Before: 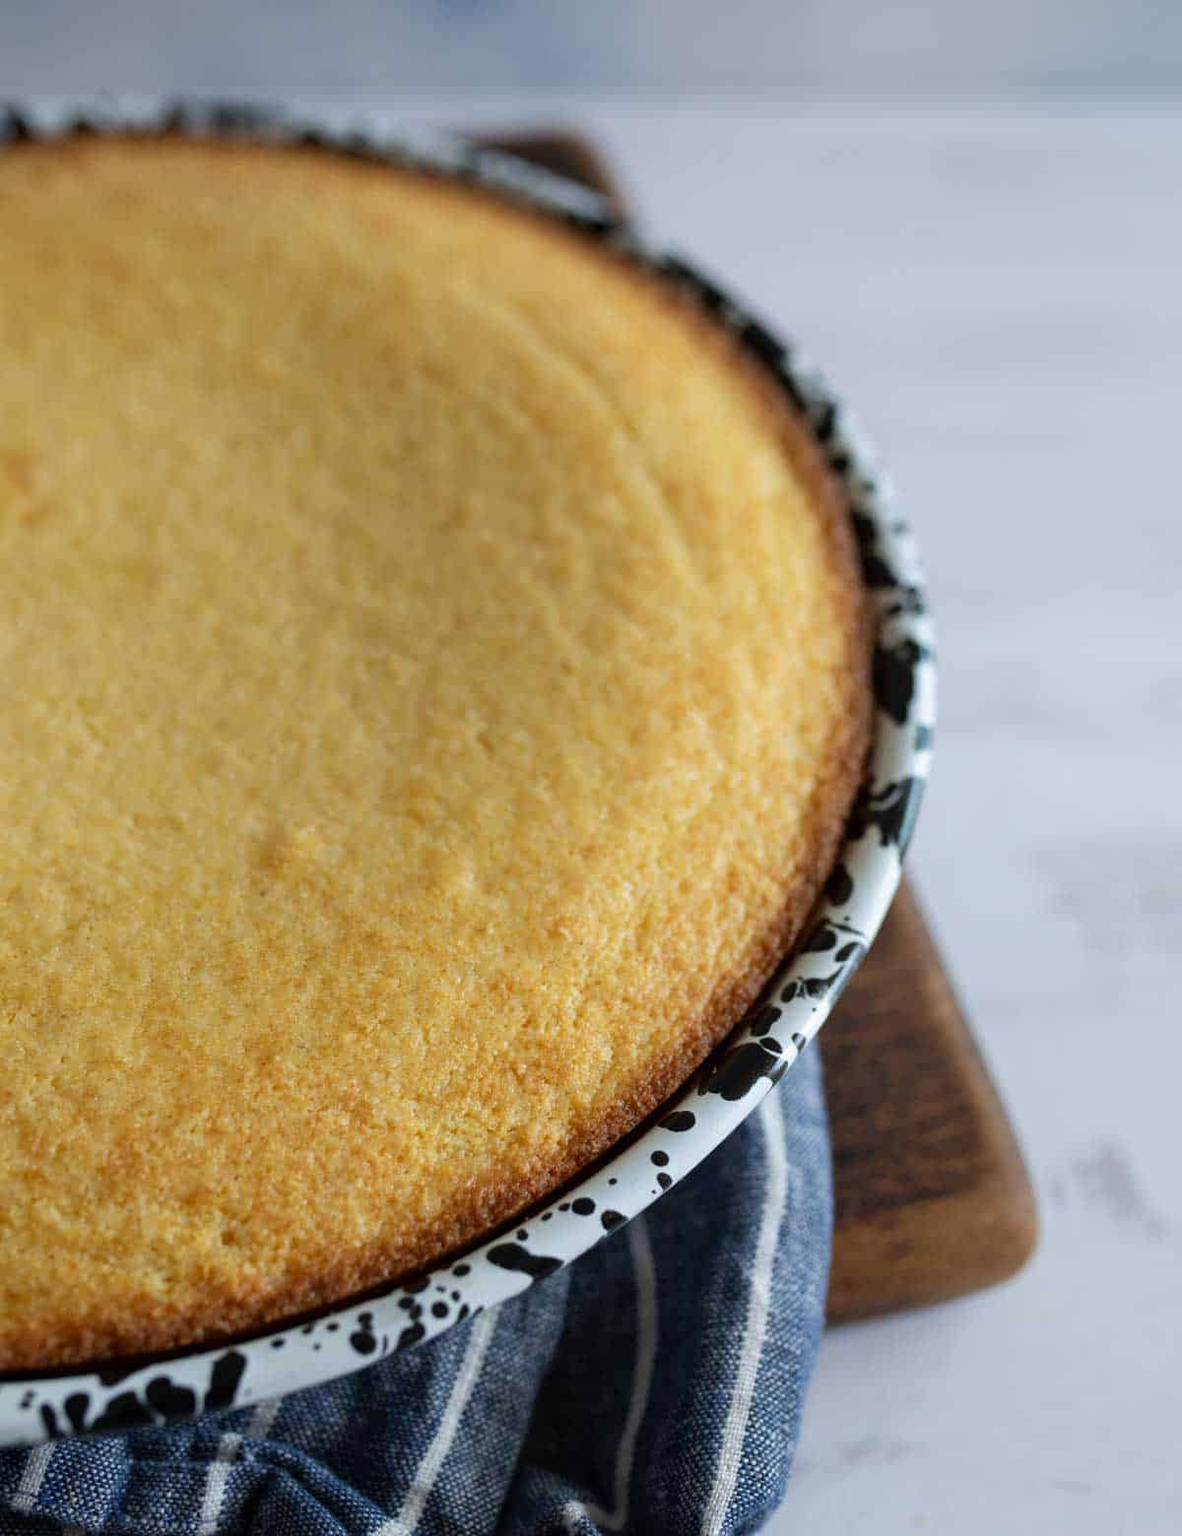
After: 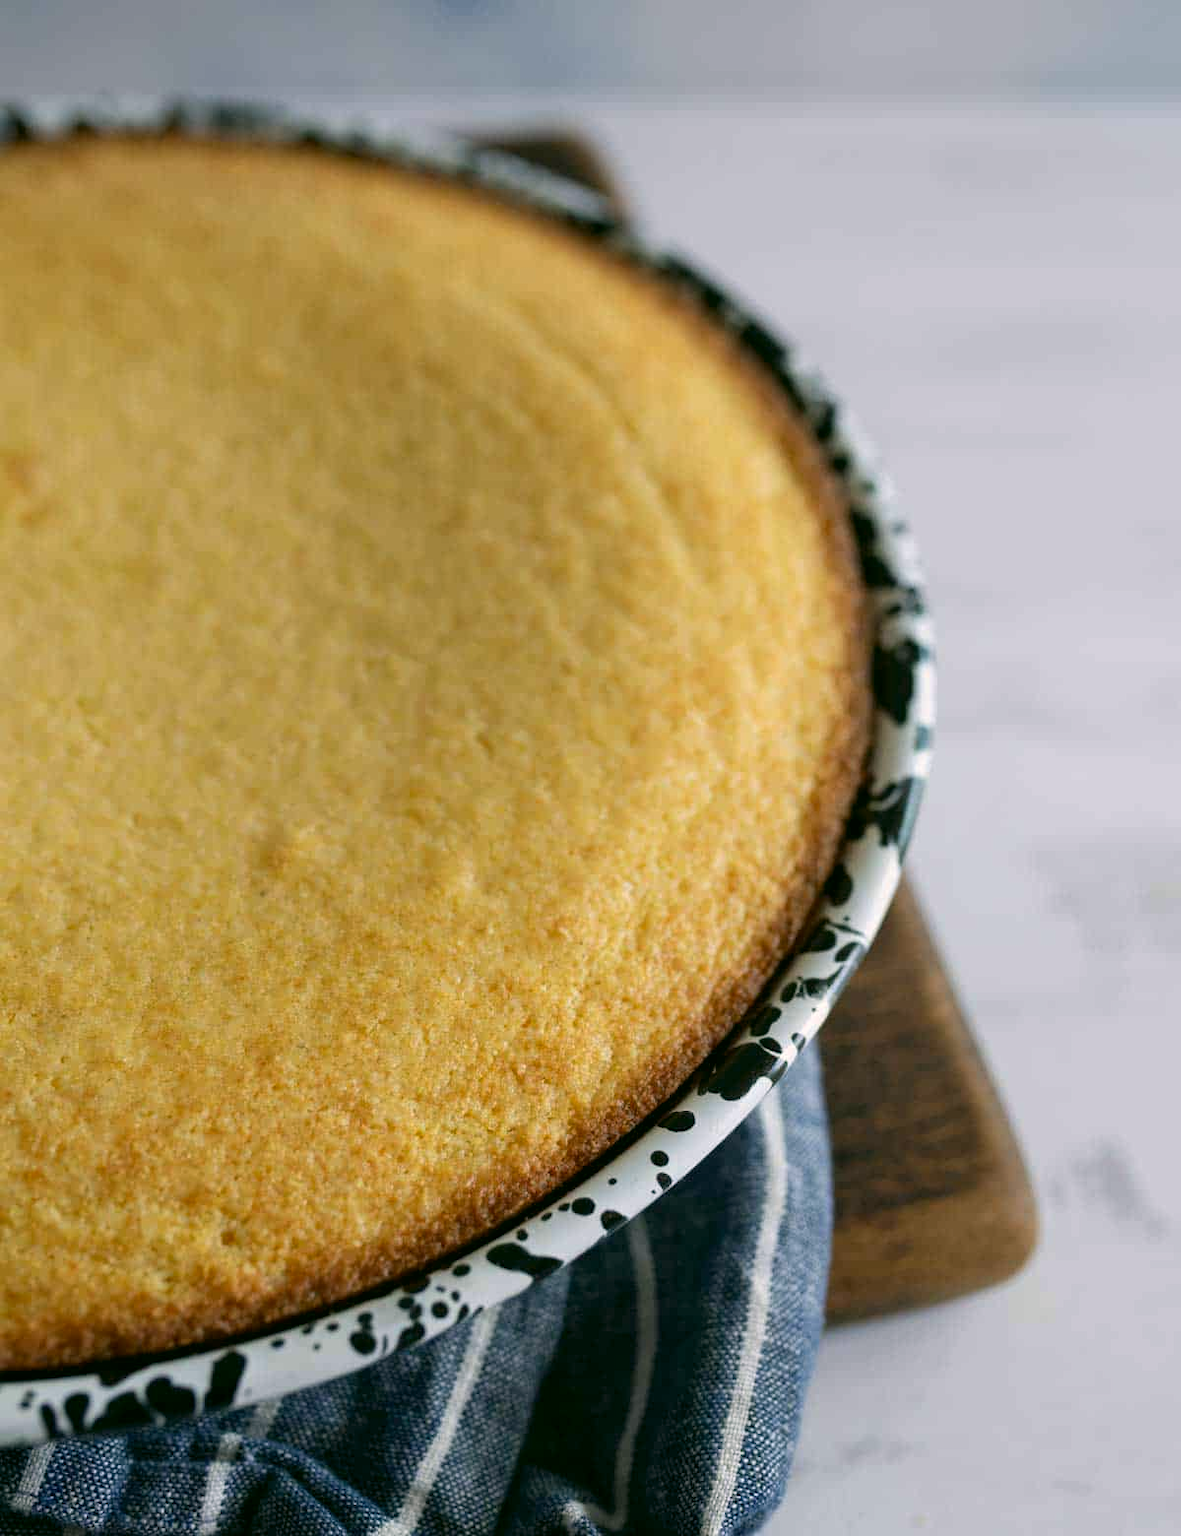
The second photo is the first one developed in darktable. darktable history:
color correction: highlights a* 4.59, highlights b* 4.92, shadows a* -8.26, shadows b* 4.81
